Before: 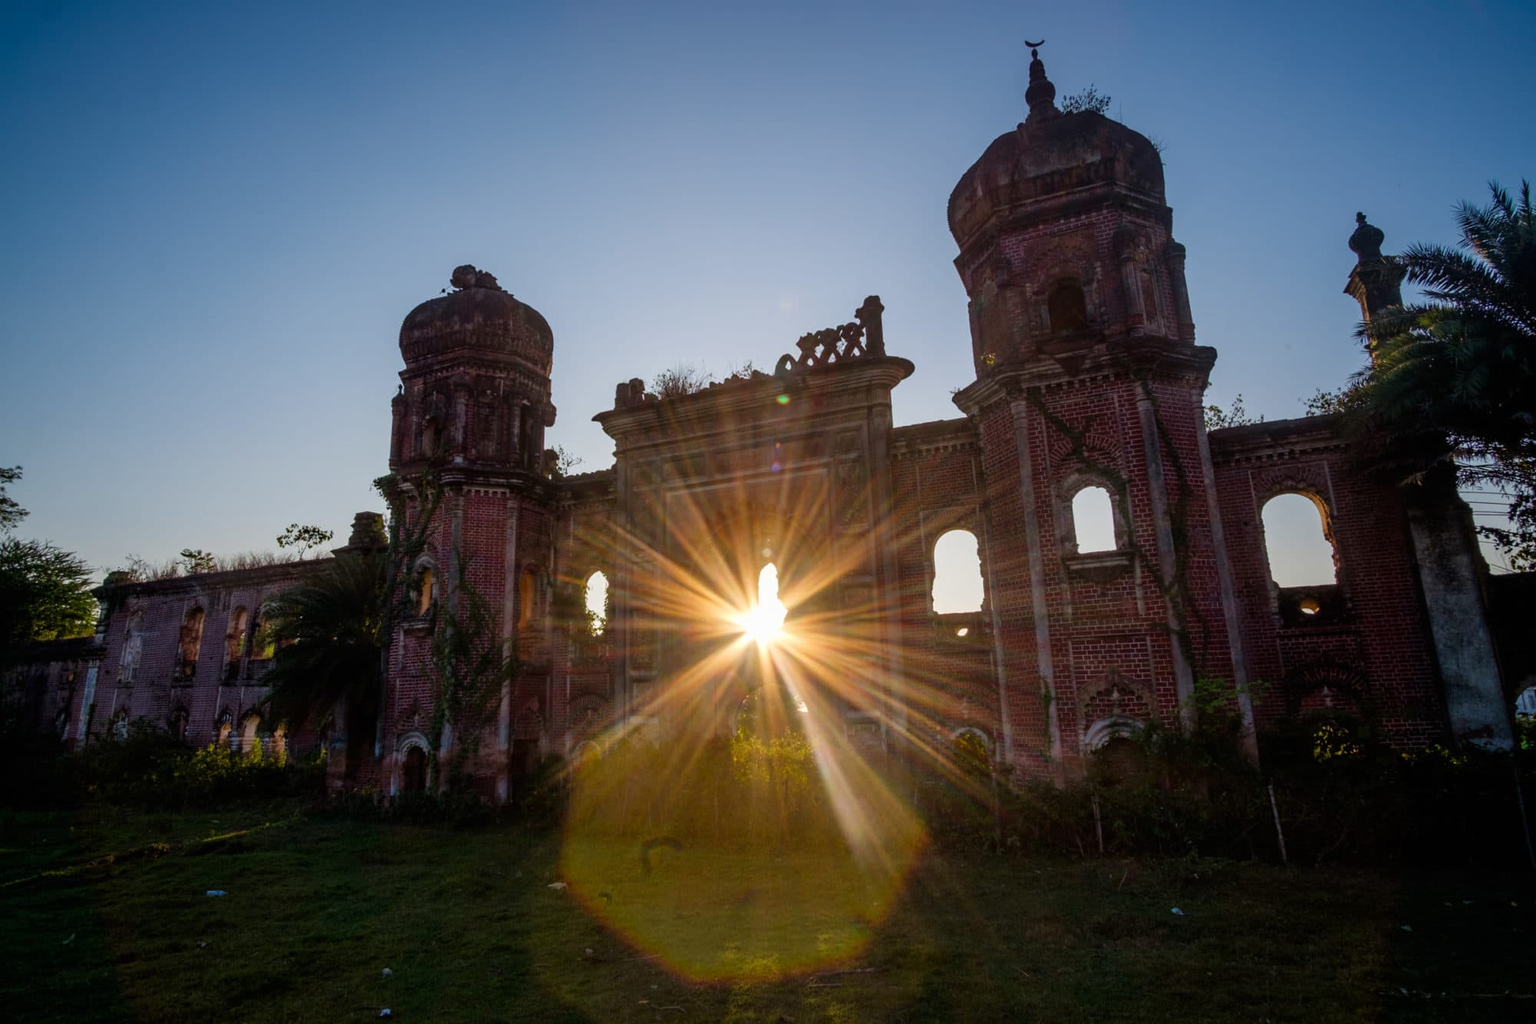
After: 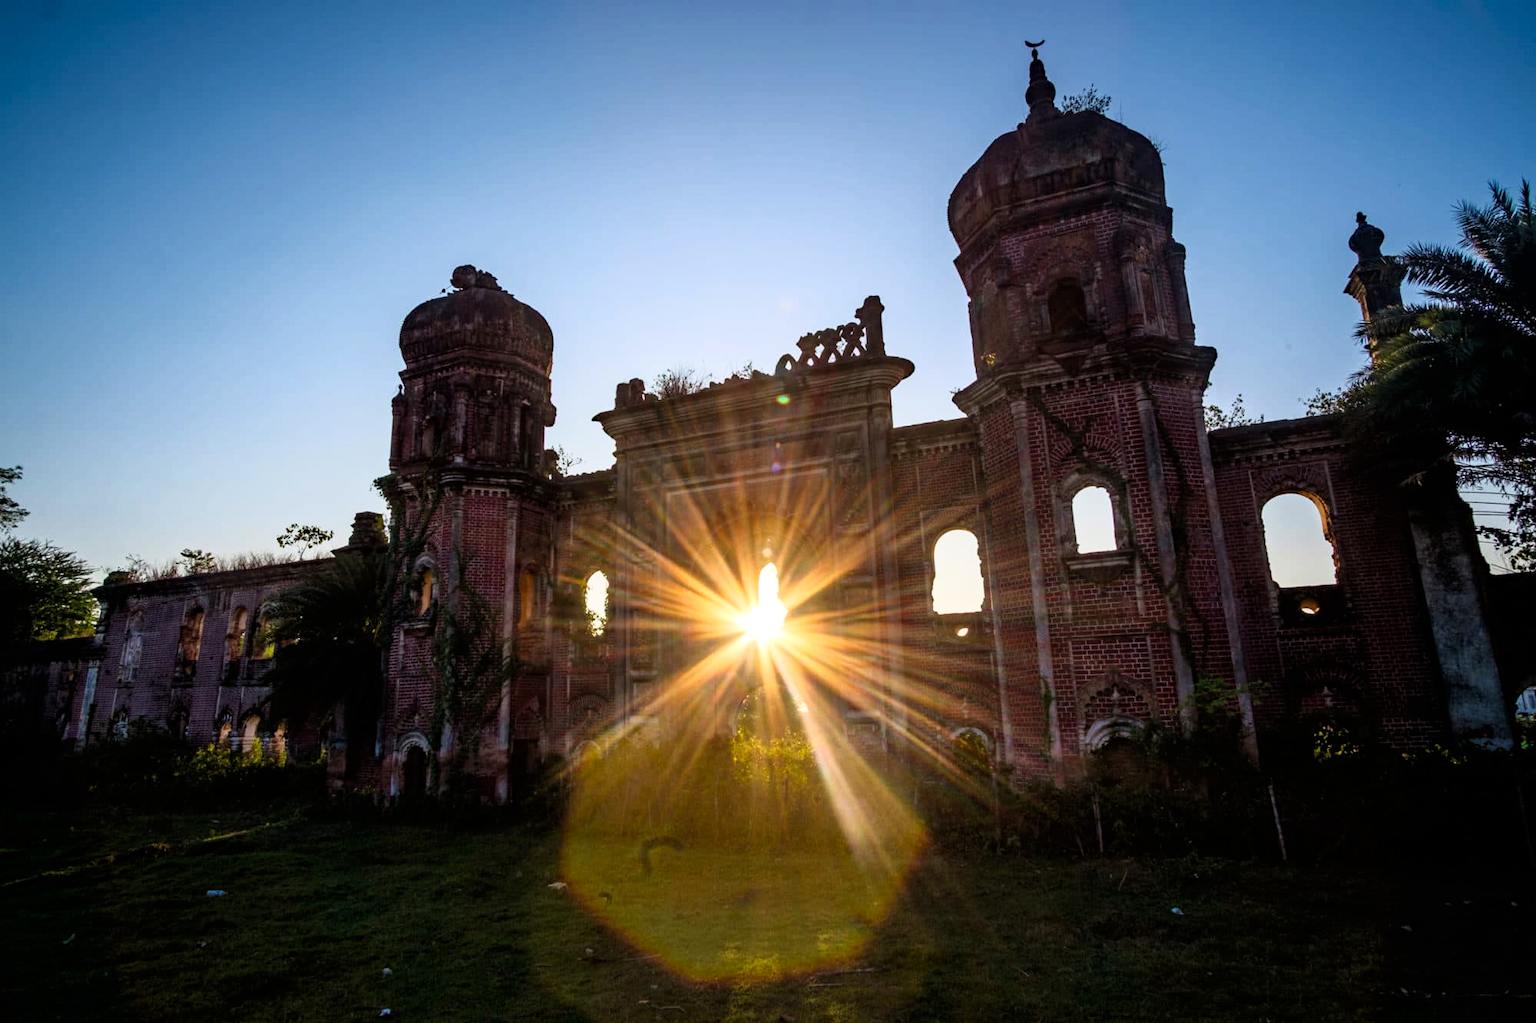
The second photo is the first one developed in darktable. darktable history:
base curve: curves: ch0 [(0, 0) (0.005, 0.002) (0.193, 0.295) (0.399, 0.664) (0.75, 0.928) (1, 1)]
haze removal: compatibility mode true, adaptive false
